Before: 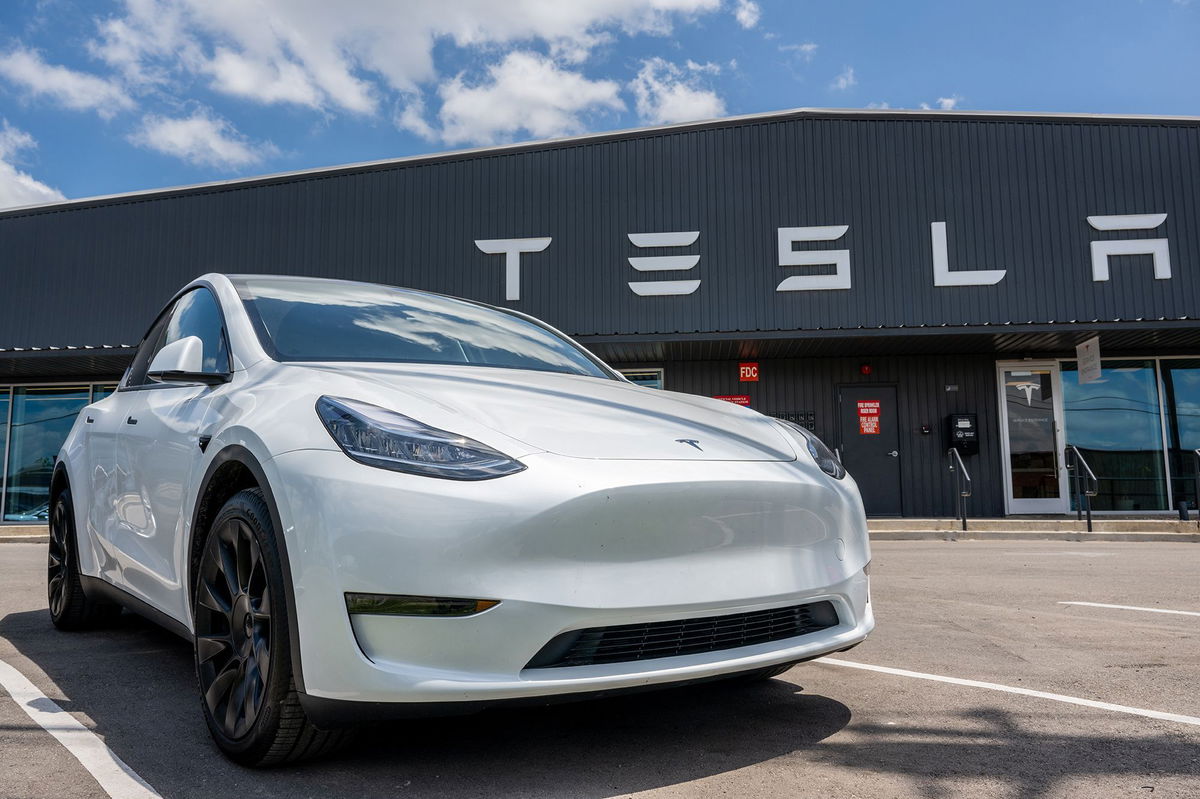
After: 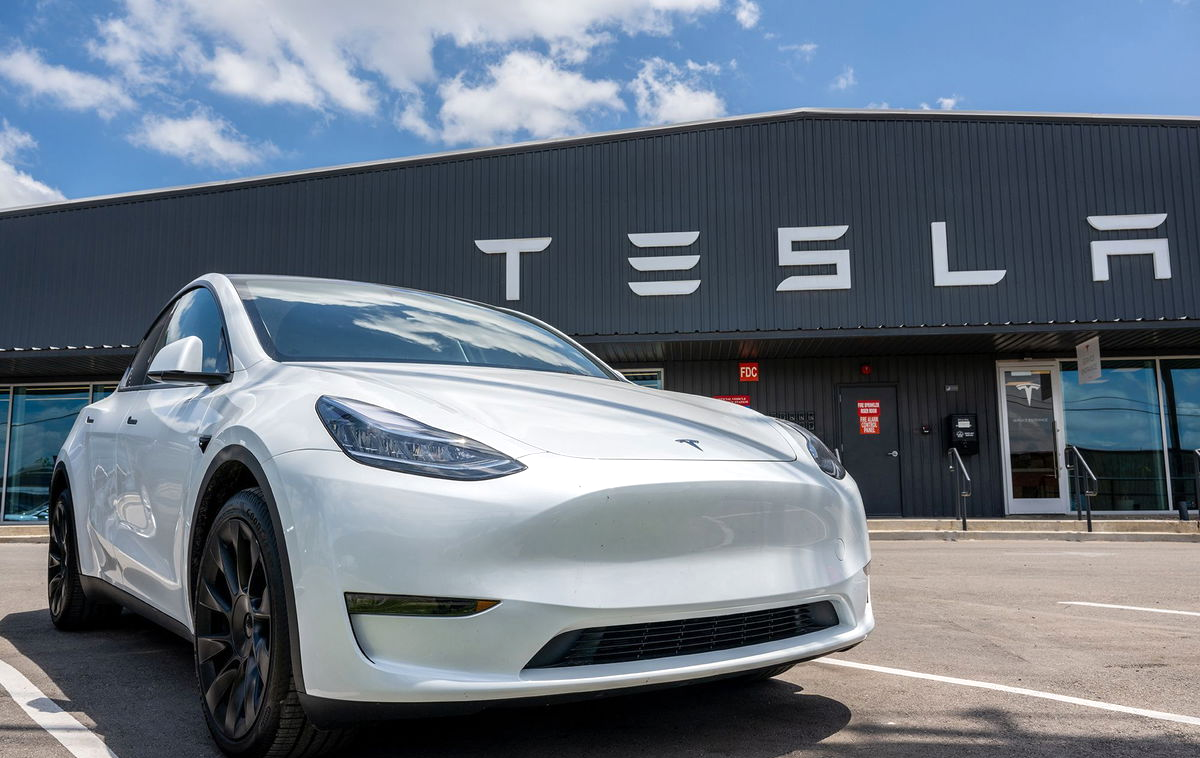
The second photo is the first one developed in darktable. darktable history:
crop and rotate: top 0%, bottom 5.097%
exposure: exposure 0.161 EV, compensate highlight preservation false
